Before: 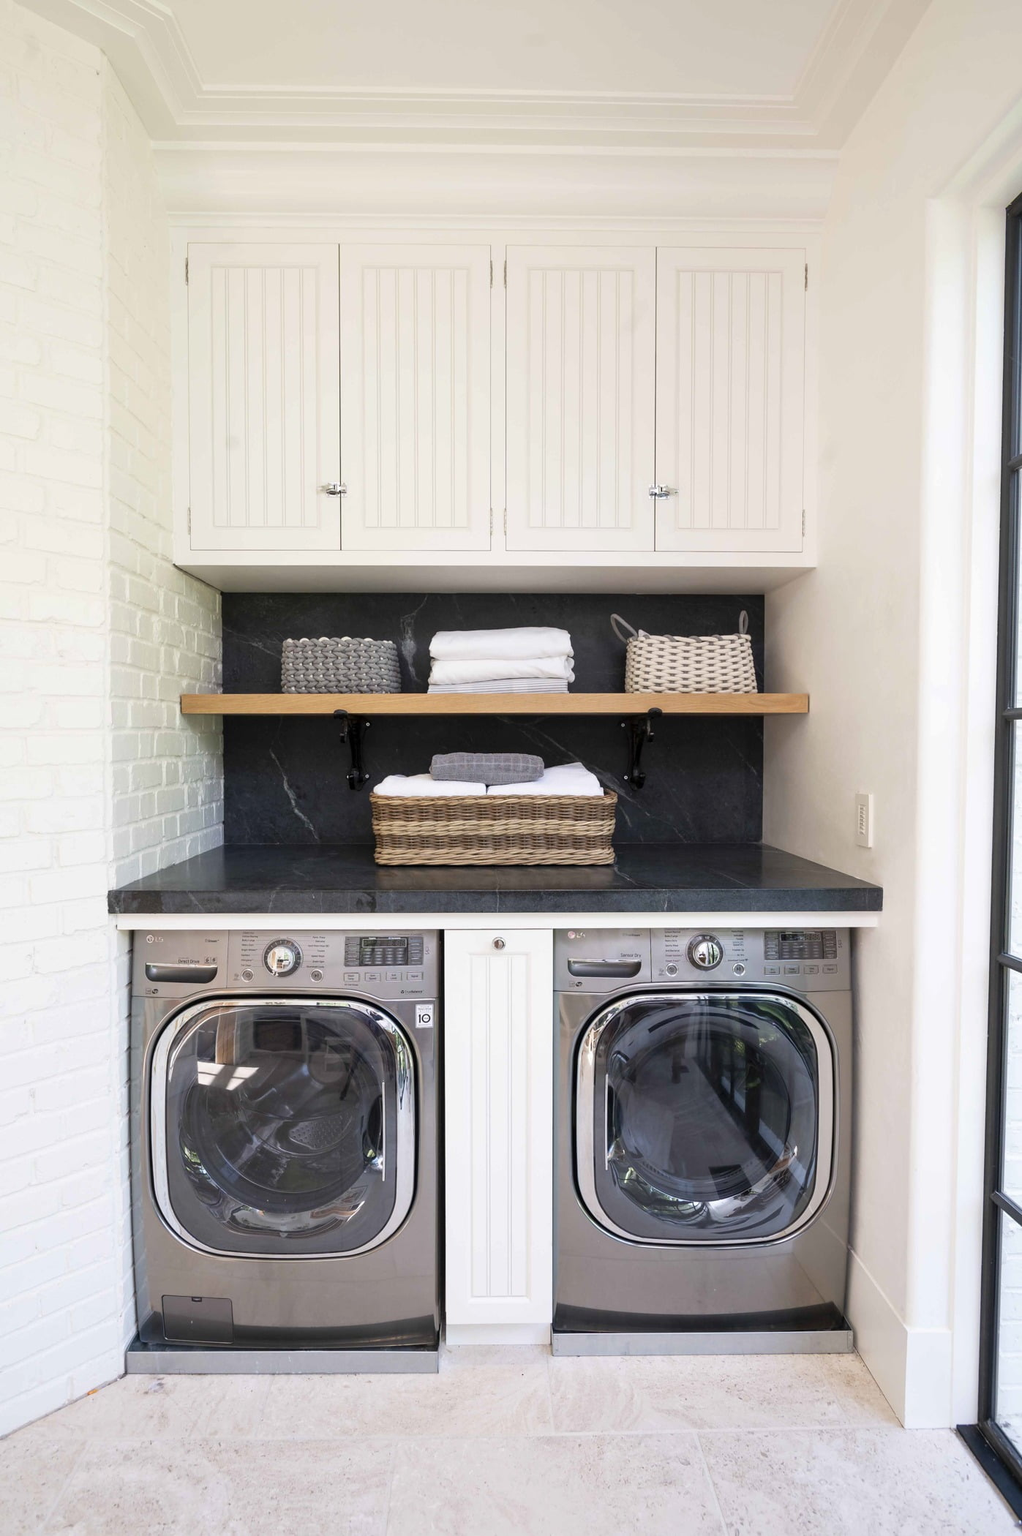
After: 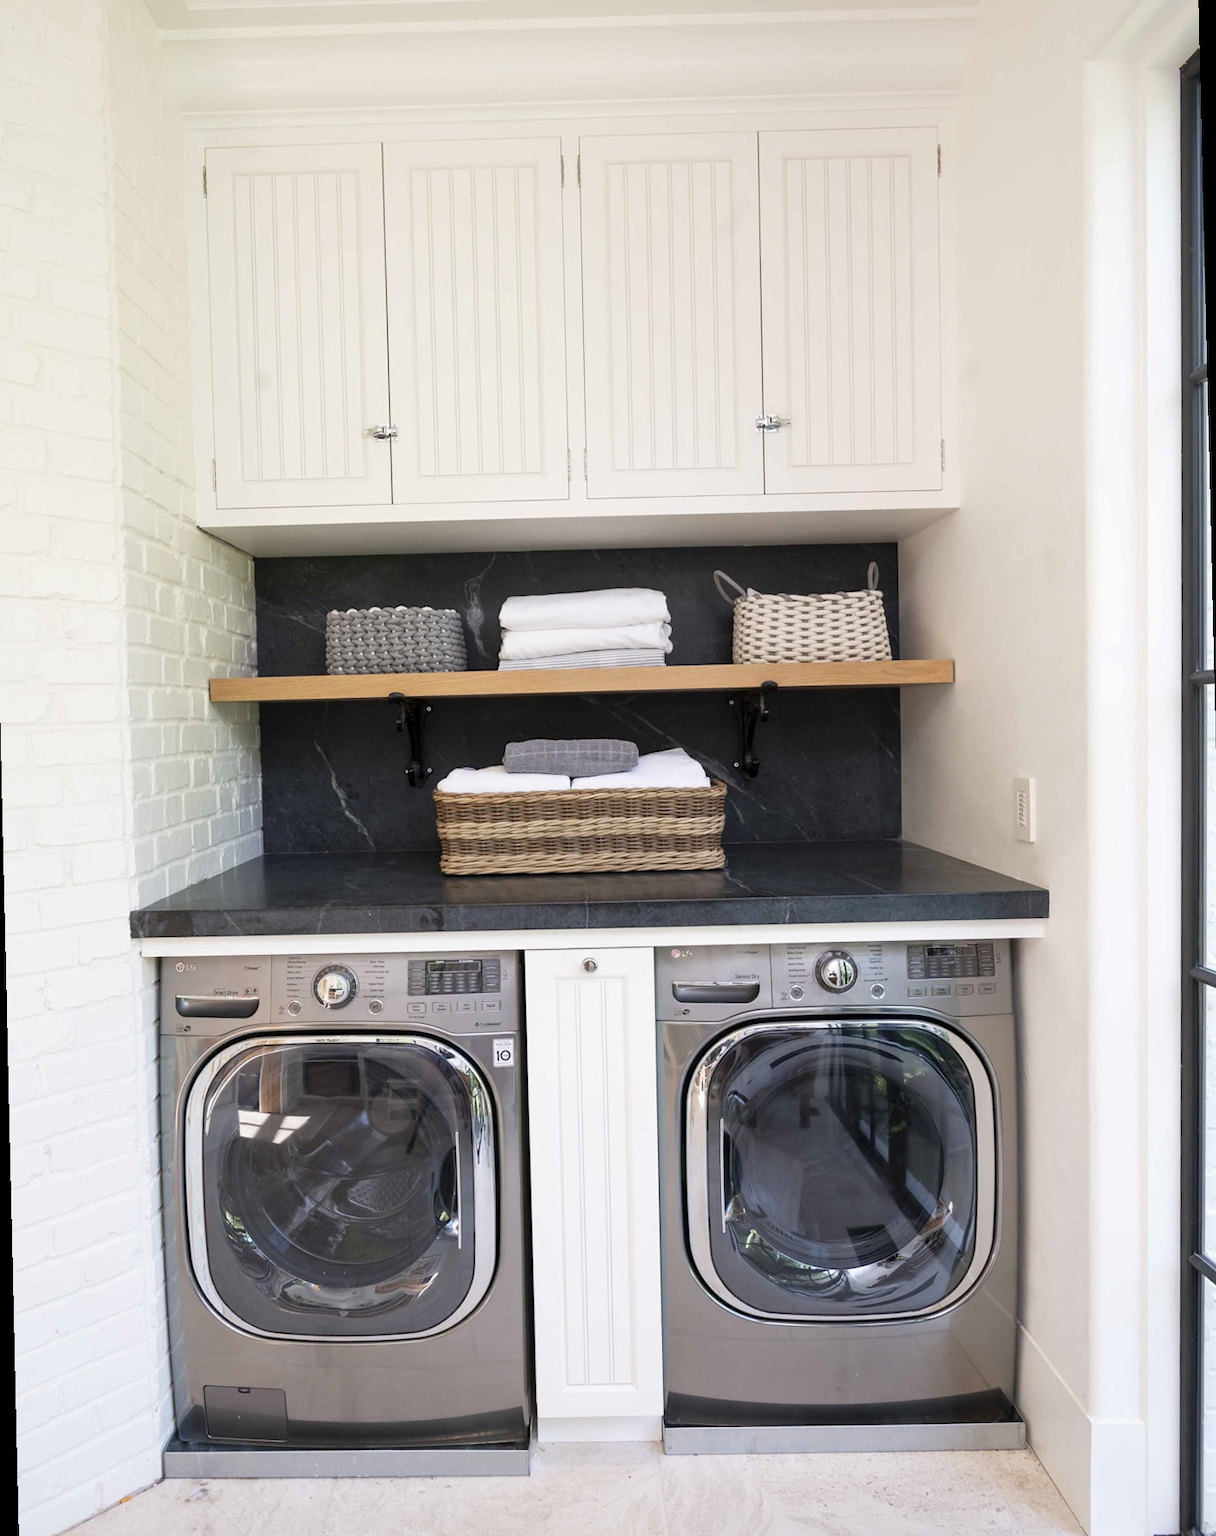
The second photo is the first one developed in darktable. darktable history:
rotate and perspective: rotation -1.32°, lens shift (horizontal) -0.031, crop left 0.015, crop right 0.985, crop top 0.047, crop bottom 0.982
crop and rotate: top 5.609%, bottom 5.609%
